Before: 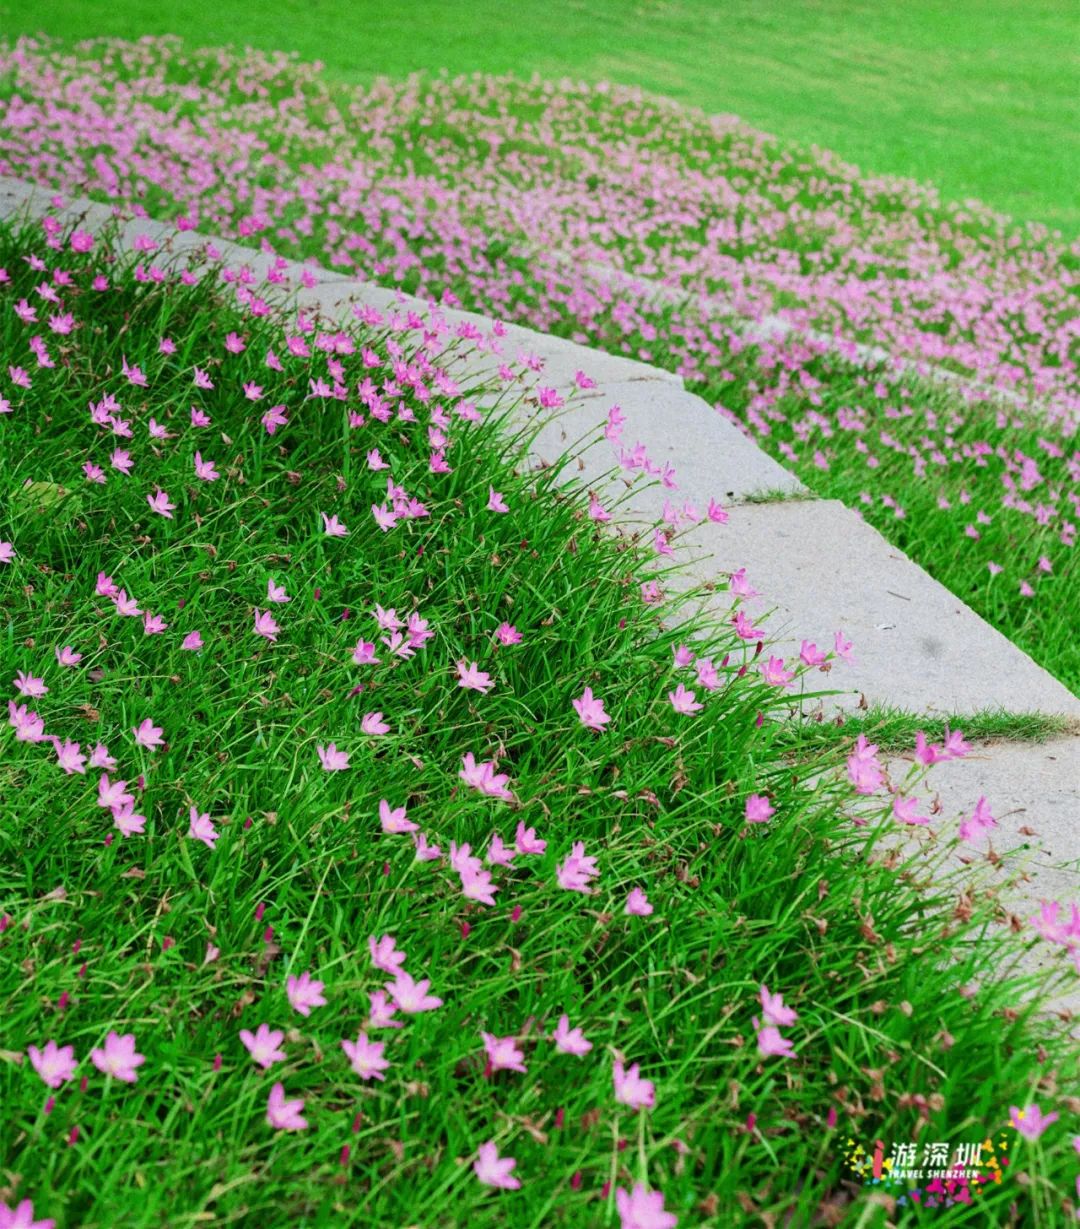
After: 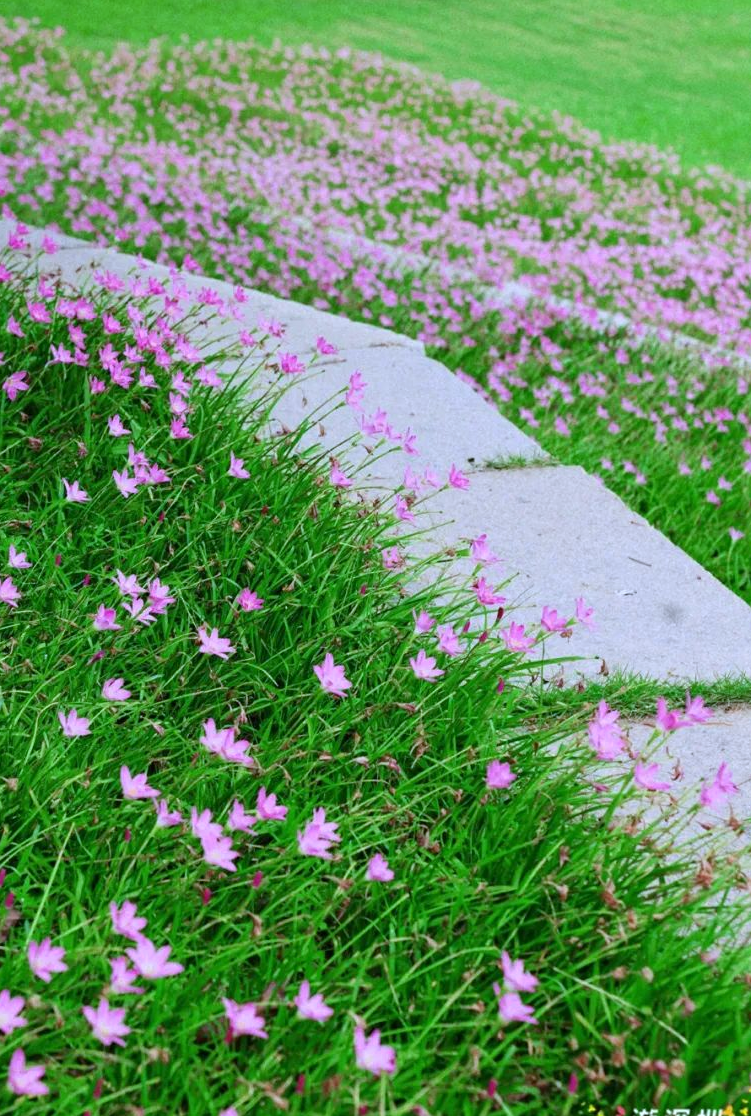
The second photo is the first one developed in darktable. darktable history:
tone equalizer: on, module defaults
crop and rotate: left 24.034%, top 2.838%, right 6.406%, bottom 6.299%
white balance: red 0.967, blue 1.119, emerald 0.756
